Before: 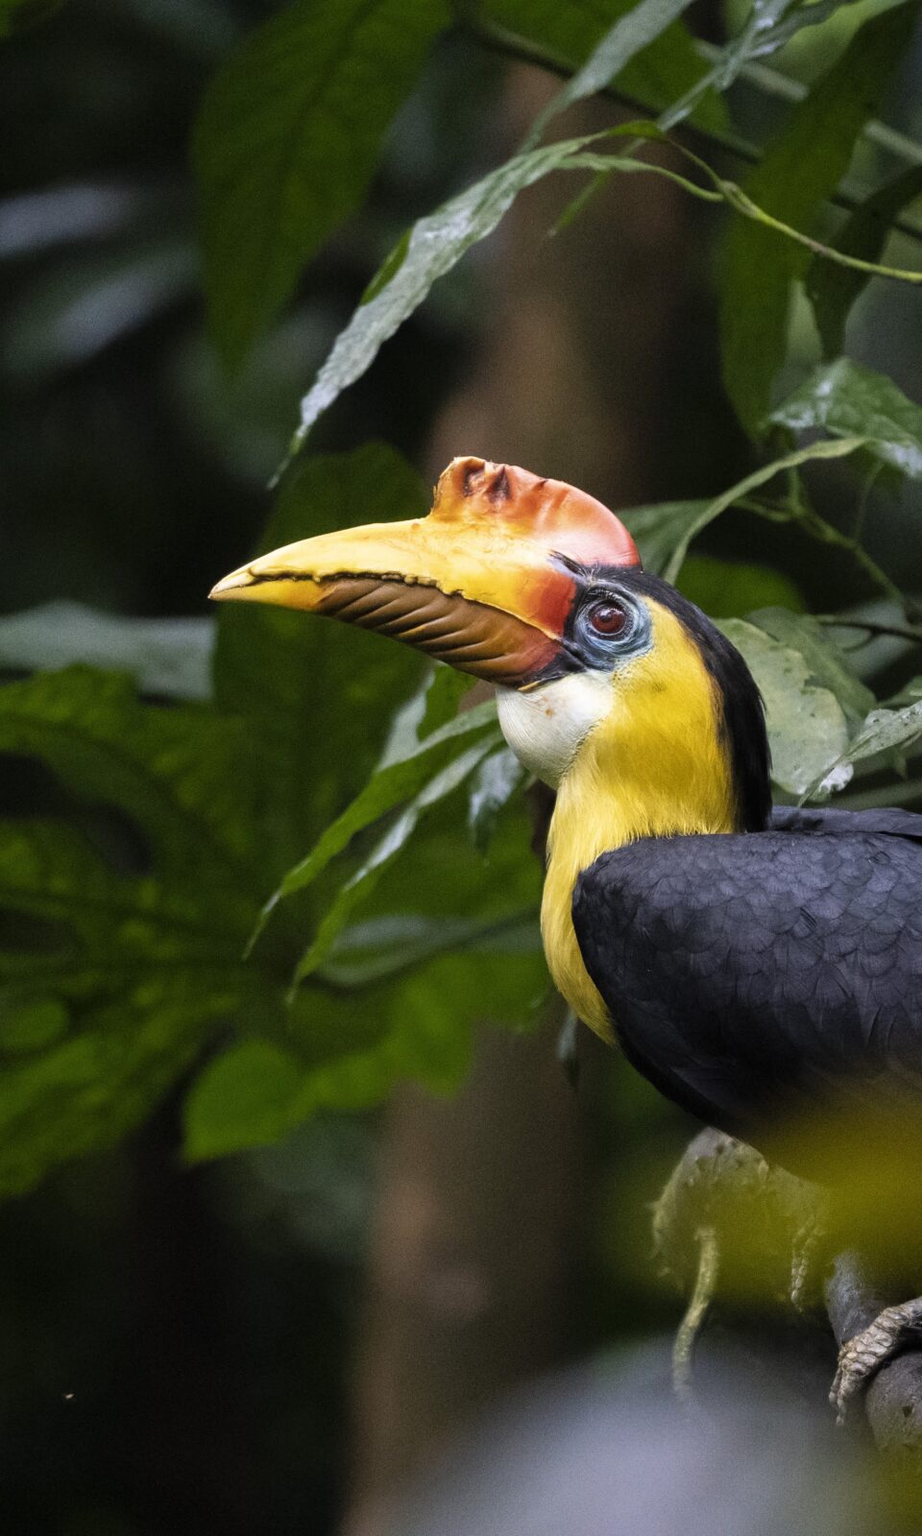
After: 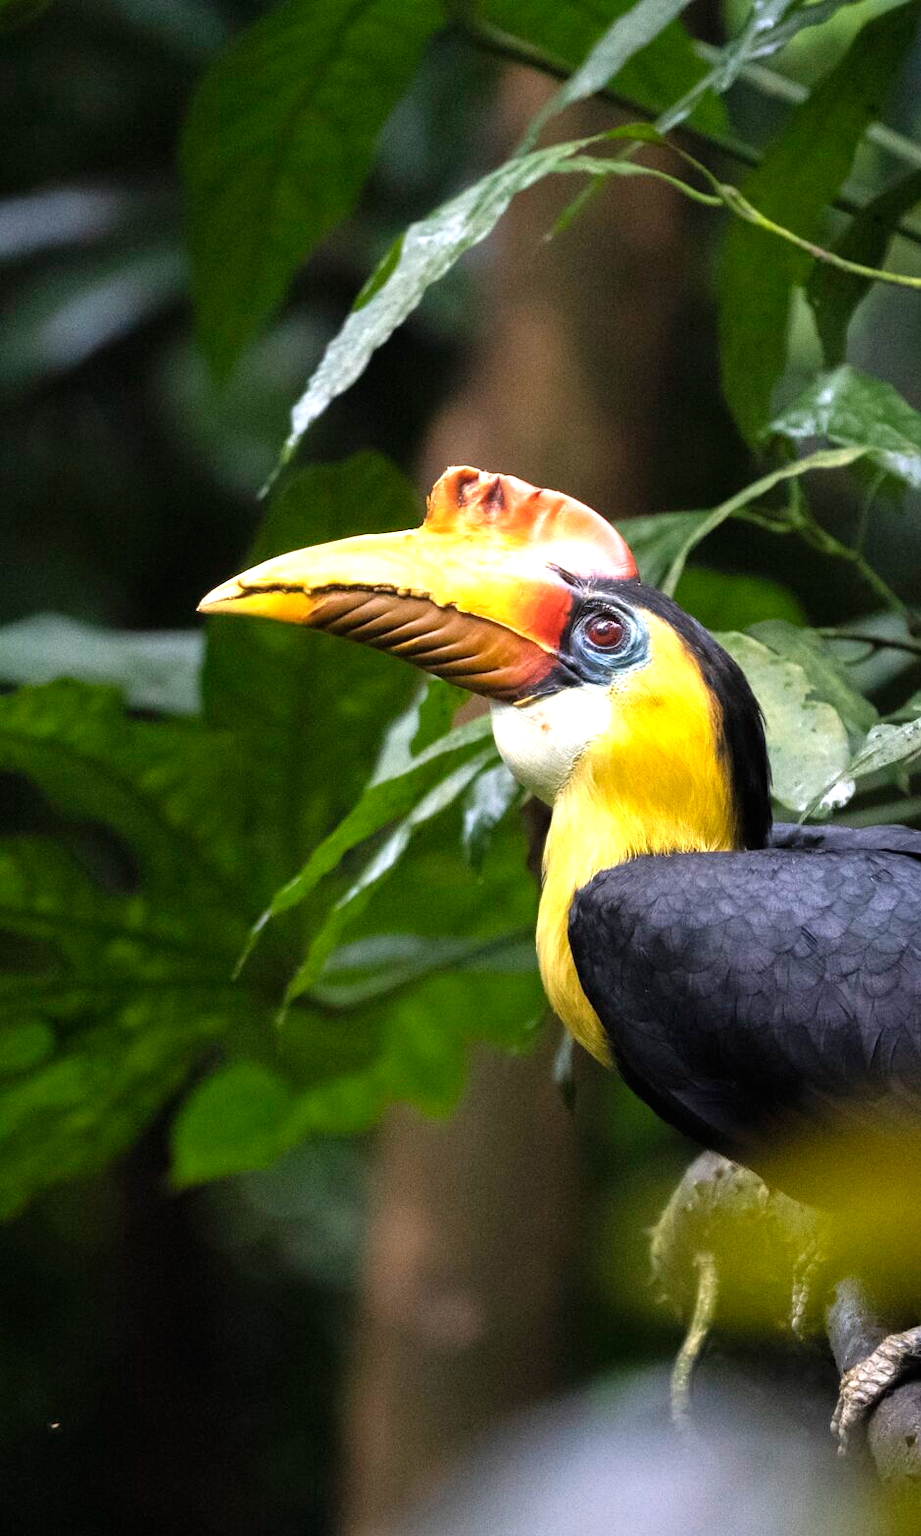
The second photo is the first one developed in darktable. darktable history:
crop: left 1.743%, right 0.268%, bottom 2.011%
exposure: black level correction 0, exposure 1.1 EV, compensate exposure bias true, compensate highlight preservation false
